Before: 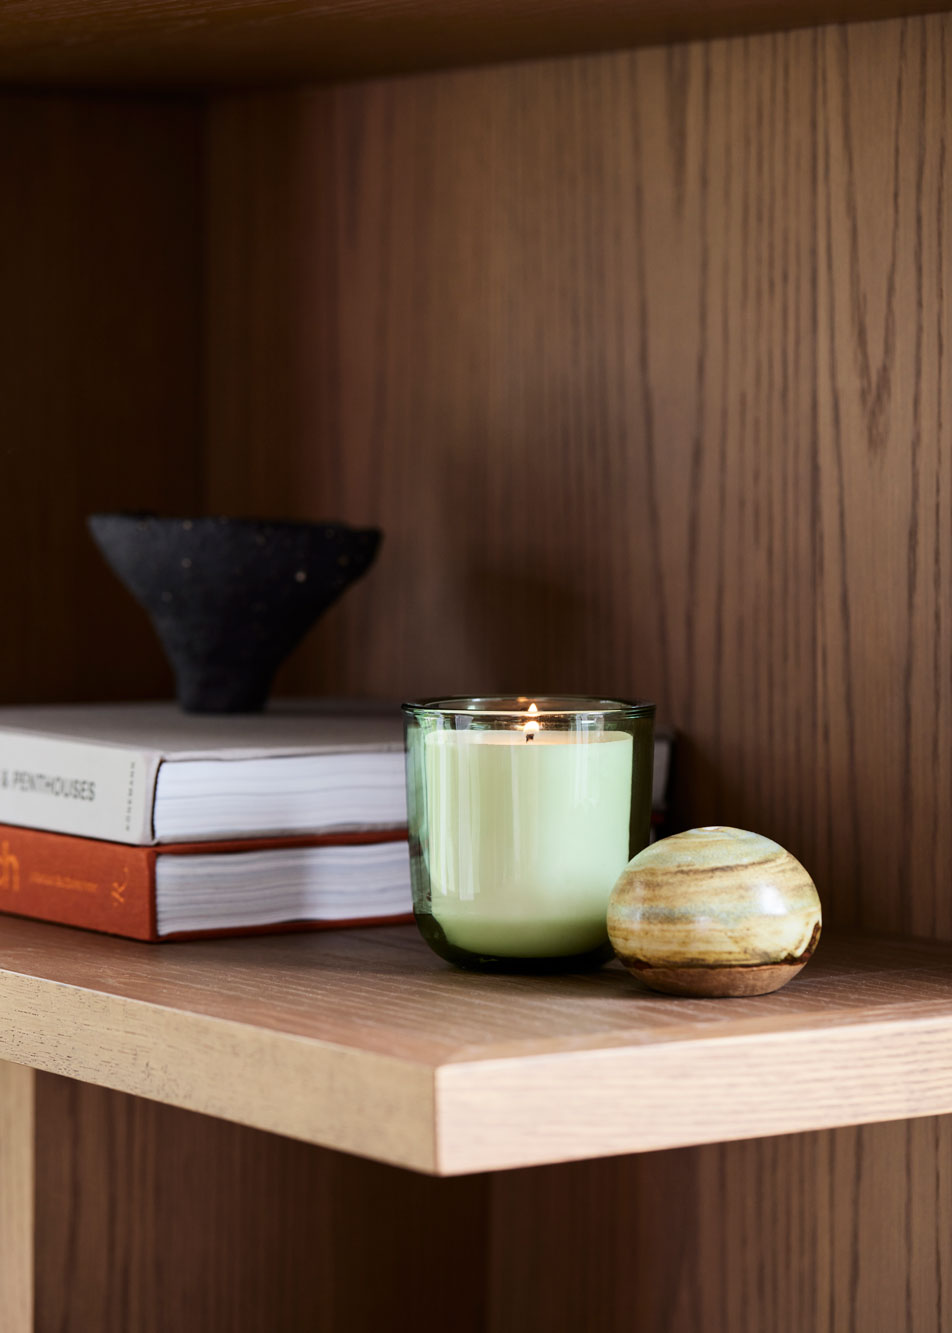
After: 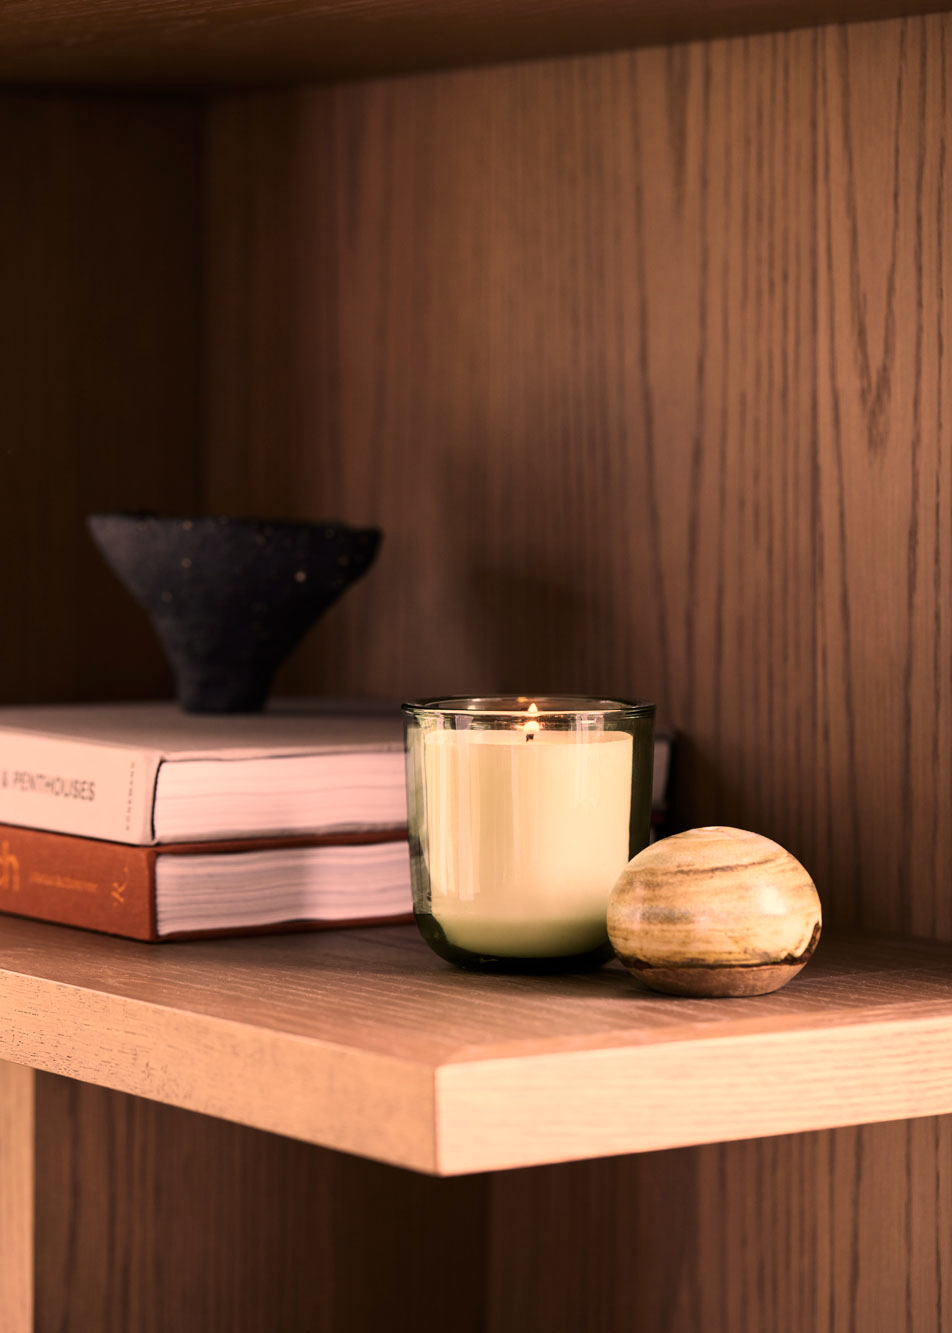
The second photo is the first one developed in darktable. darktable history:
color correction: highlights a* 39.28, highlights b* 39.98, saturation 0.685
exposure: exposure 0.189 EV, compensate exposure bias true, compensate highlight preservation false
